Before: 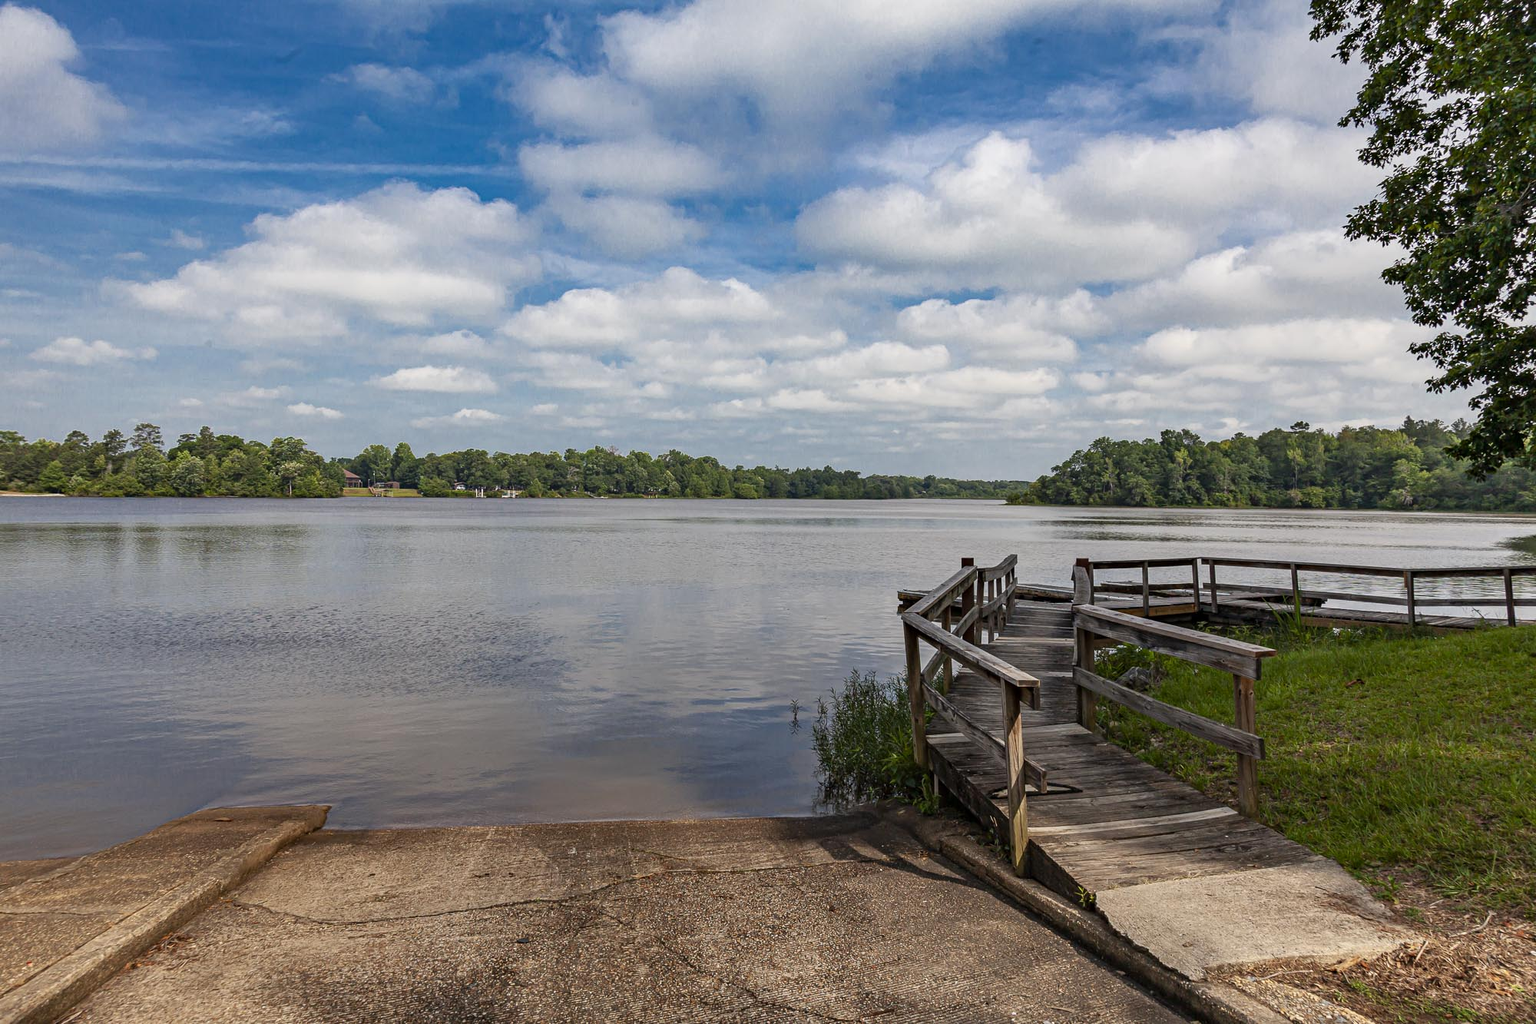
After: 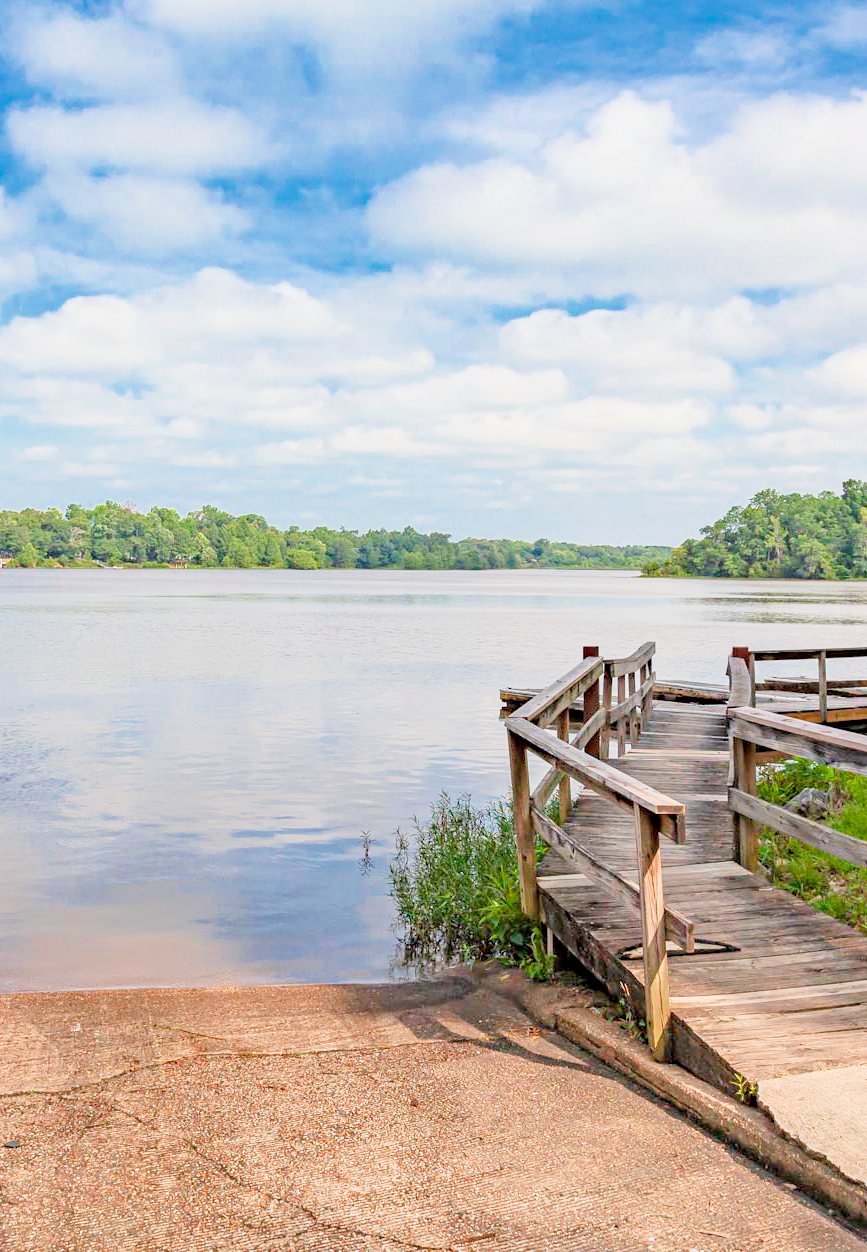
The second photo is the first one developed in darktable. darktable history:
filmic rgb: middle gray luminance 2.5%, black relative exposure -10 EV, white relative exposure 7 EV, threshold 6 EV, dynamic range scaling 10%, target black luminance 0%, hardness 3.19, latitude 44.39%, contrast 0.682, highlights saturation mix 5%, shadows ↔ highlights balance 13.63%, add noise in highlights 0, color science v3 (2019), use custom middle-gray values true, iterations of high-quality reconstruction 0, contrast in highlights soft, enable highlight reconstruction true
crop: left 33.452%, top 6.025%, right 23.155%
